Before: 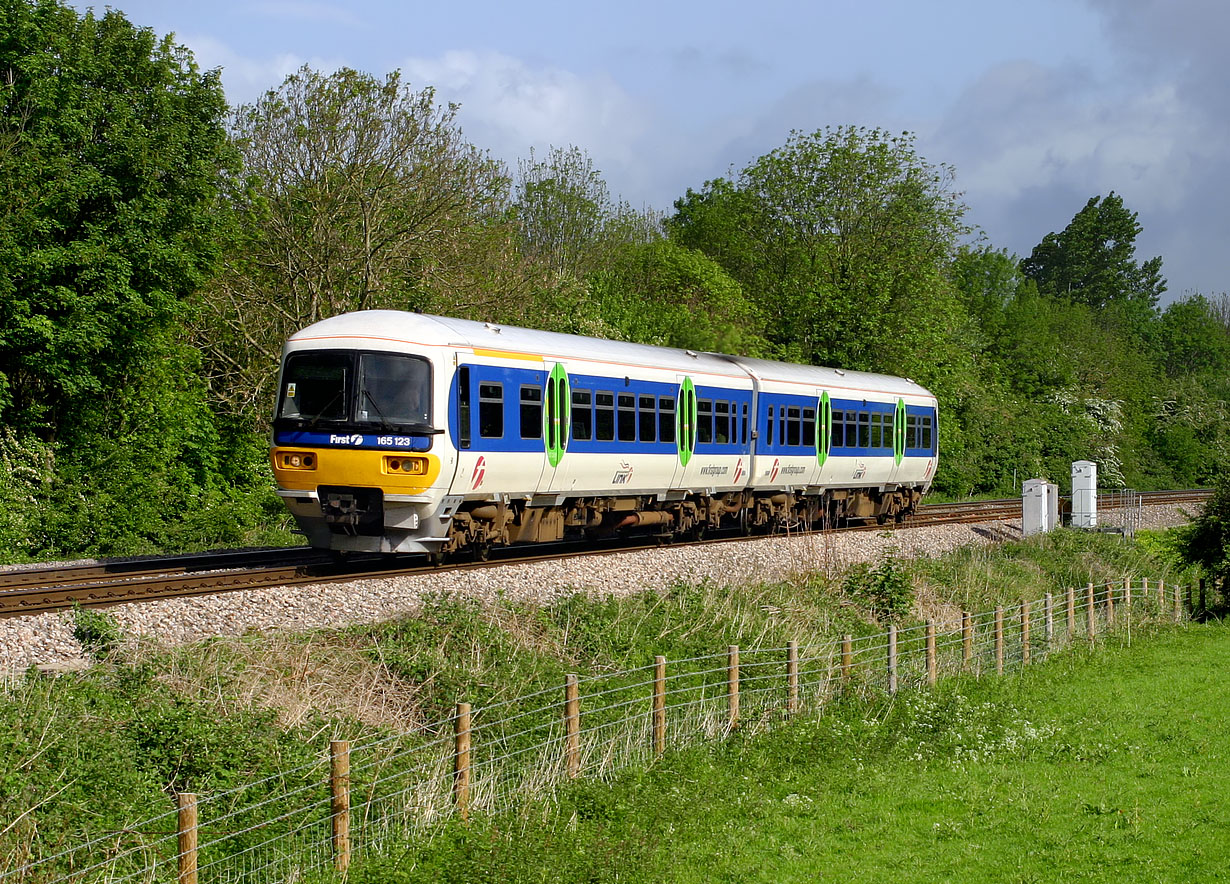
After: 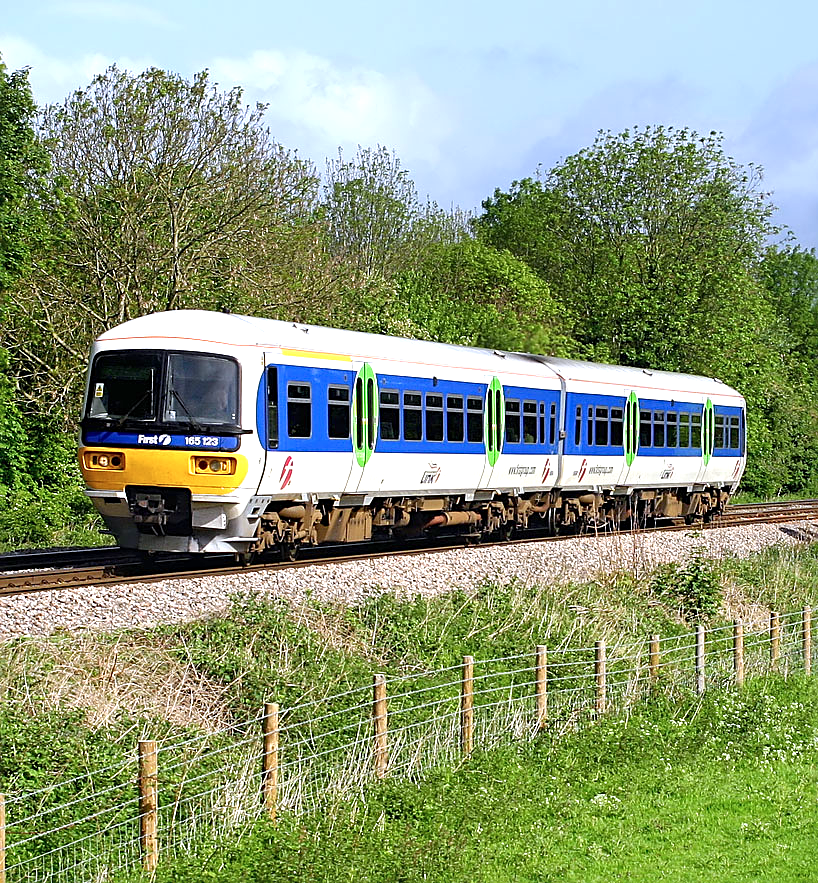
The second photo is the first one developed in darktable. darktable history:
color calibration: illuminant as shot in camera, x 0.358, y 0.373, temperature 4628.91 K
exposure: black level correction 0, exposure 0.701 EV, compensate highlight preservation false
sharpen: on, module defaults
crop and rotate: left 15.634%, right 17.793%
